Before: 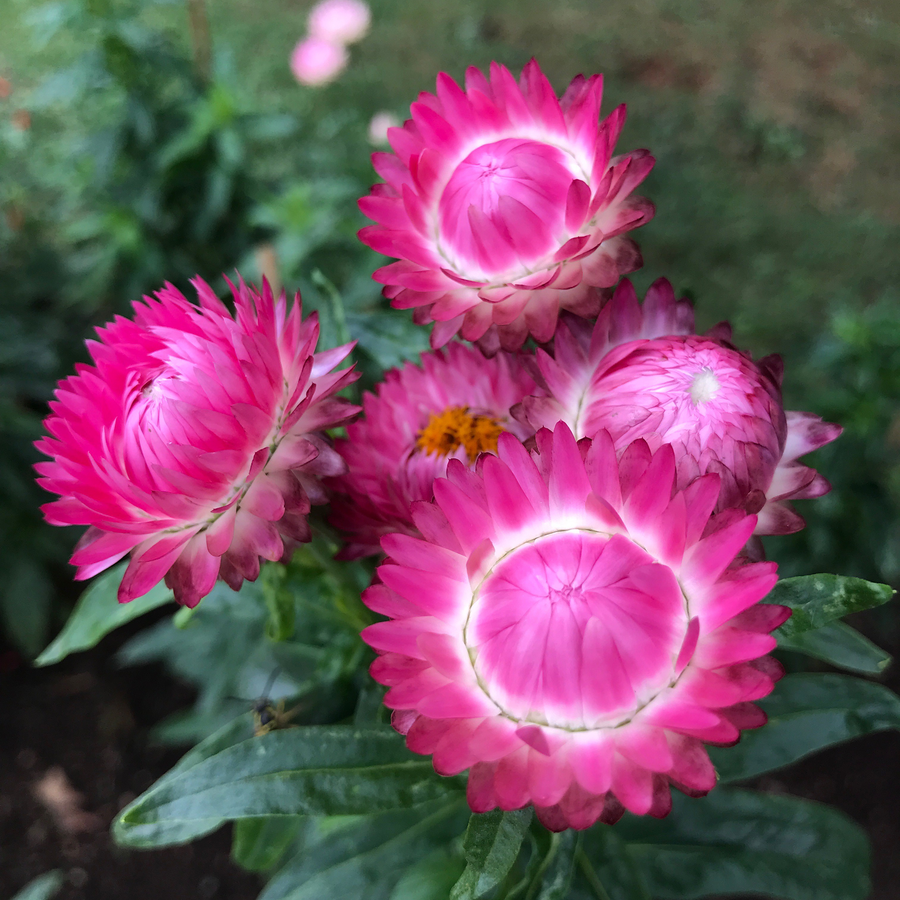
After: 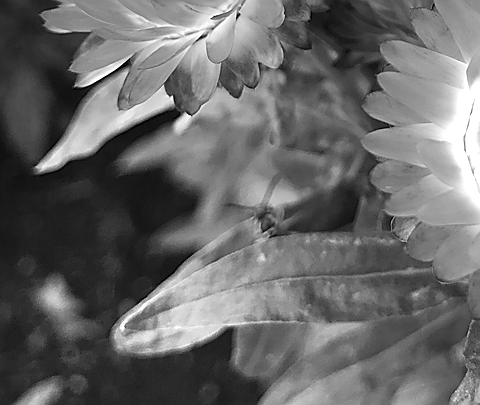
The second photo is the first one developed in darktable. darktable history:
sharpen: radius 1.4, amount 1.25, threshold 0.7
exposure: black level correction 0, exposure 1 EV, compensate exposure bias true, compensate highlight preservation false
crop and rotate: top 54.778%, right 46.61%, bottom 0.159%
monochrome: a 16.06, b 15.48, size 1
